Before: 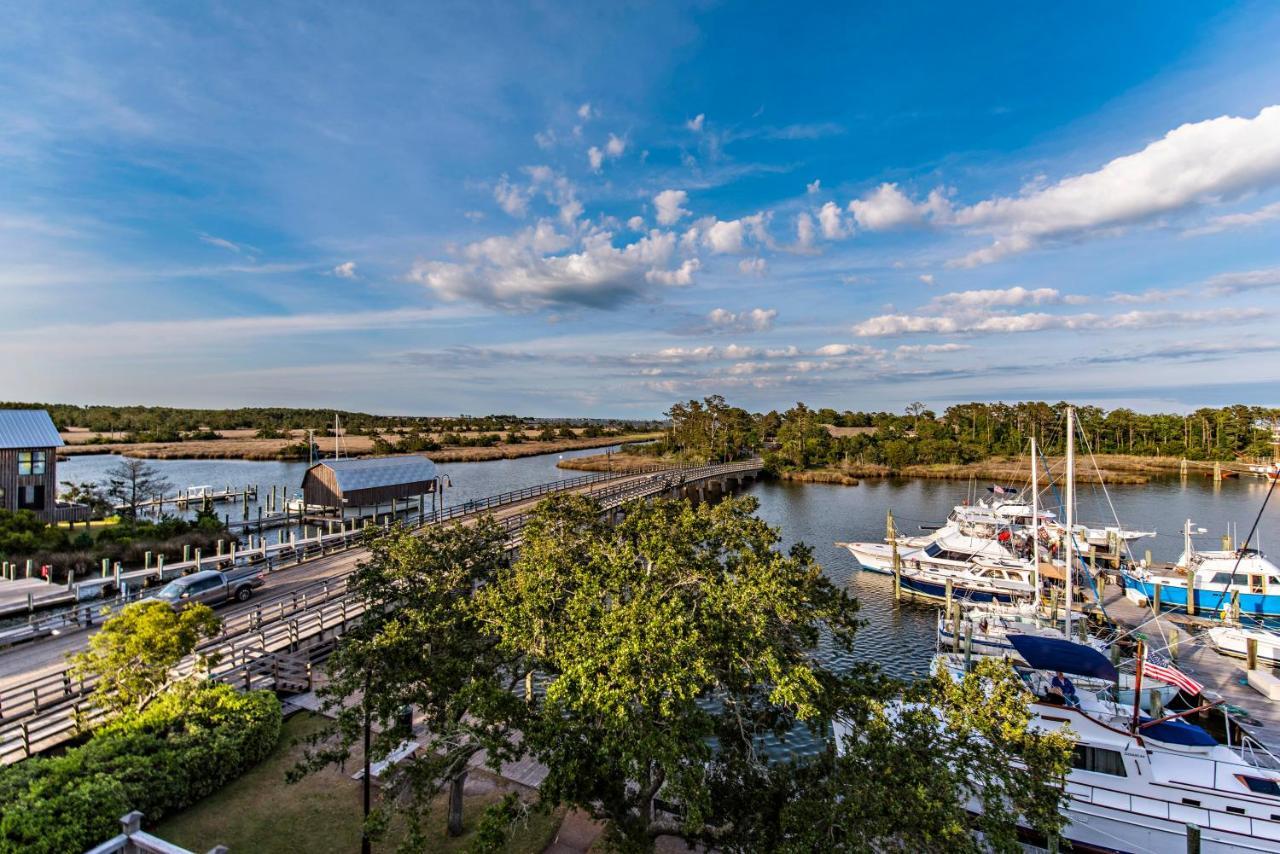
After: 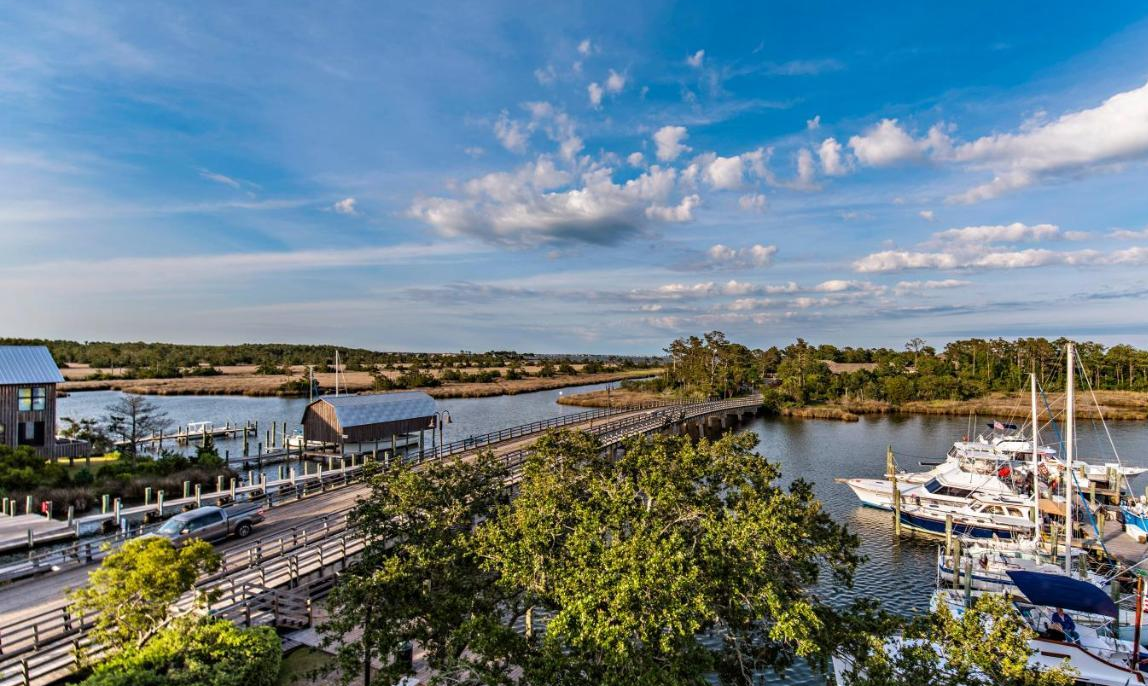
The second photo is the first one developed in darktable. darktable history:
crop: top 7.529%, right 9.765%, bottom 12.084%
